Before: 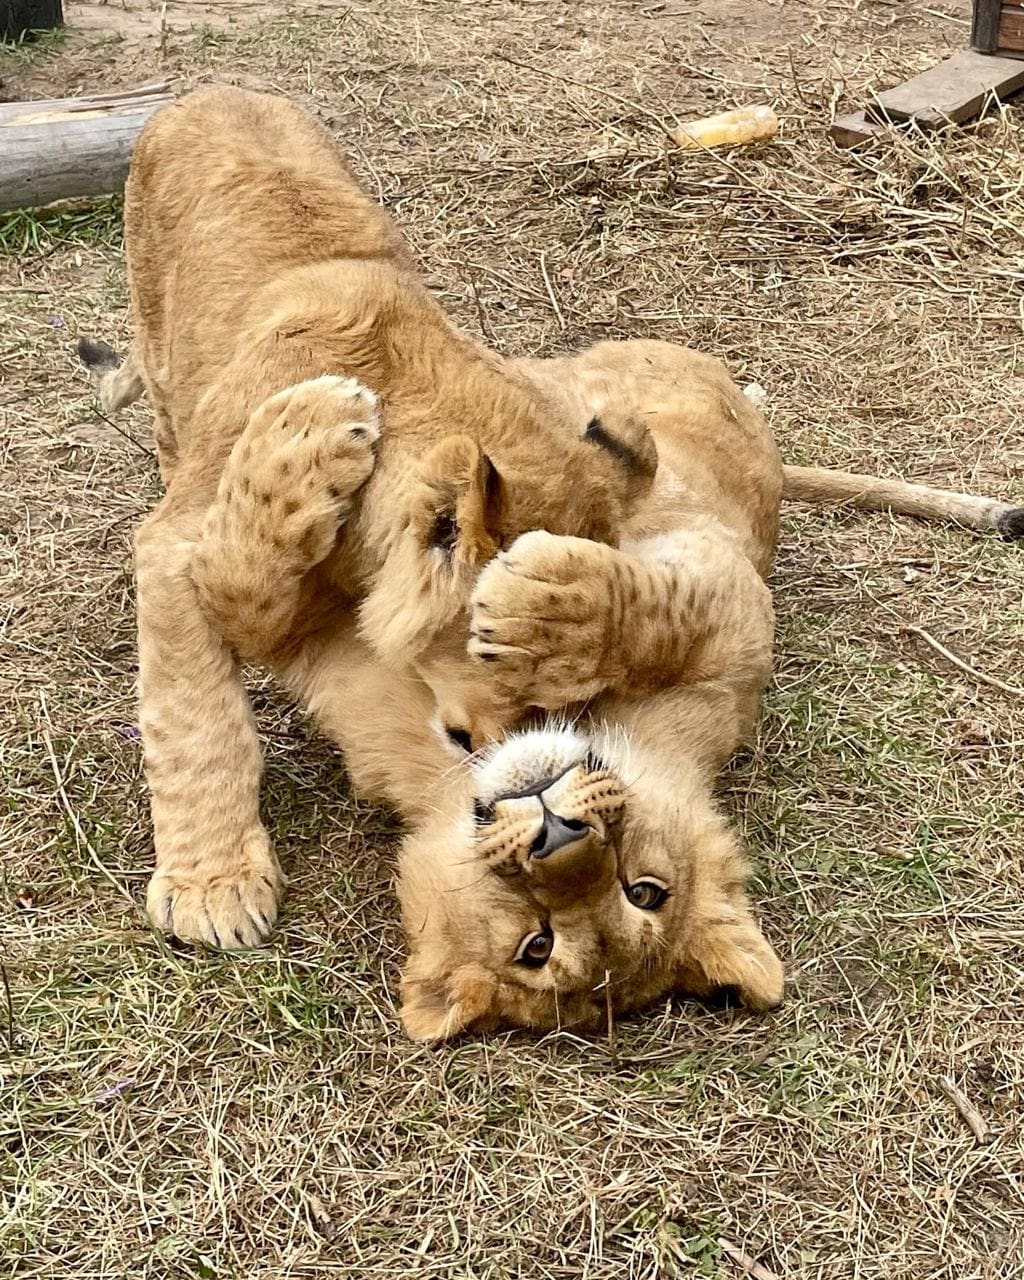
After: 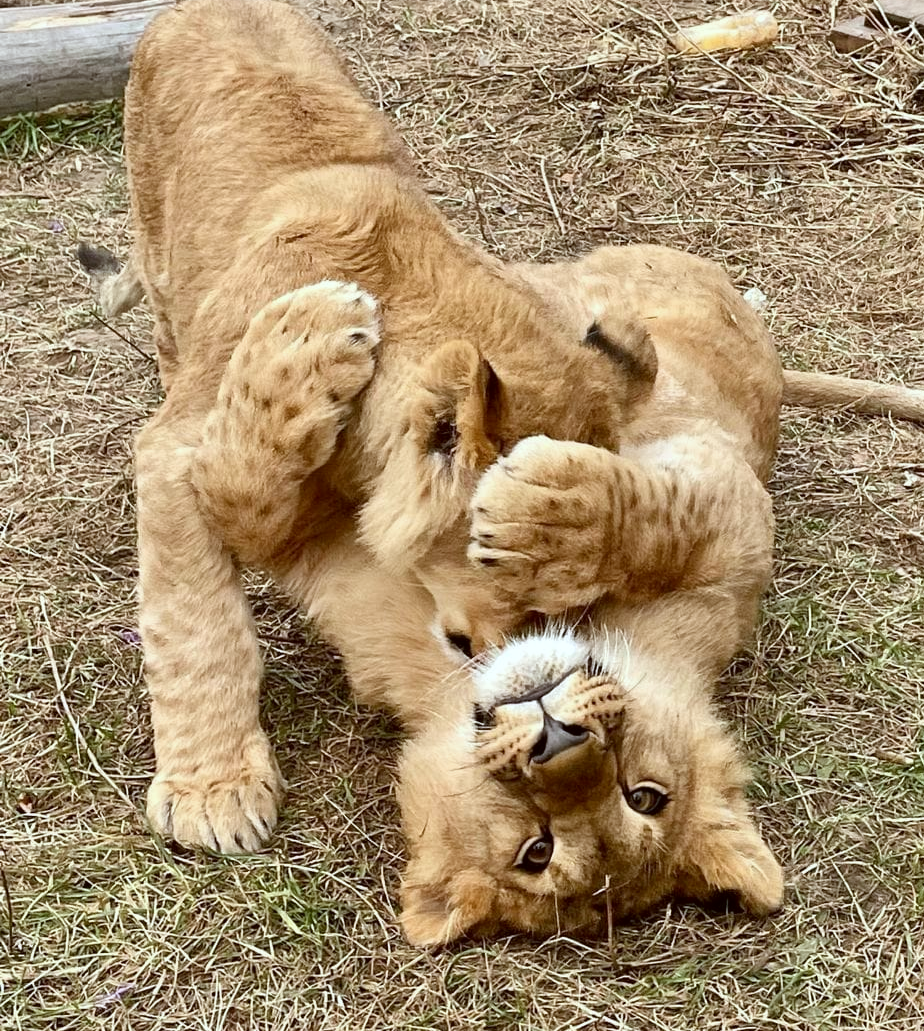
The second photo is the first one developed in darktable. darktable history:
crop: top 7.49%, right 9.717%, bottom 11.943%
rotate and perspective: automatic cropping off
color correction: highlights a* -3.28, highlights b* -6.24, shadows a* 3.1, shadows b* 5.19
